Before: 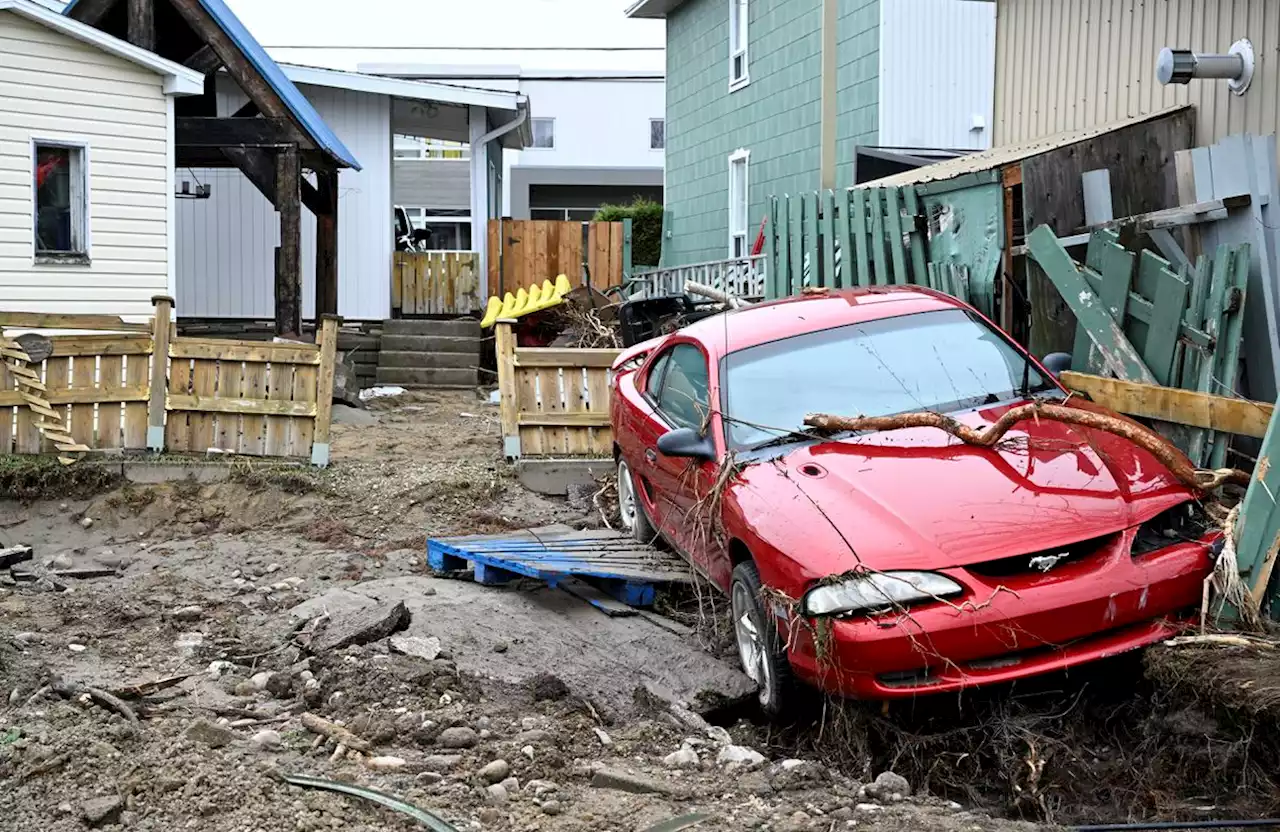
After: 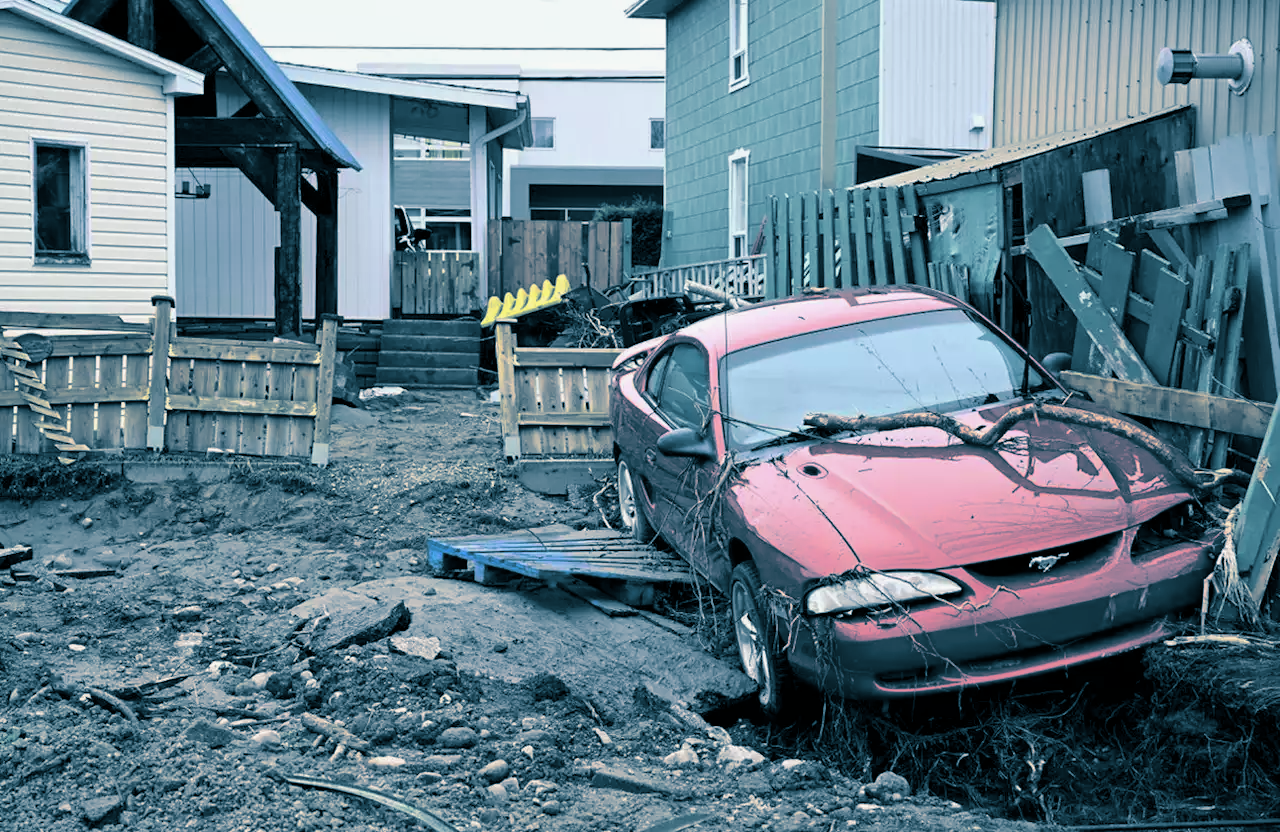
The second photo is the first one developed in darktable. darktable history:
shadows and highlights: shadows -20, white point adjustment -2, highlights -35
split-toning: shadows › hue 212.4°, balance -70
